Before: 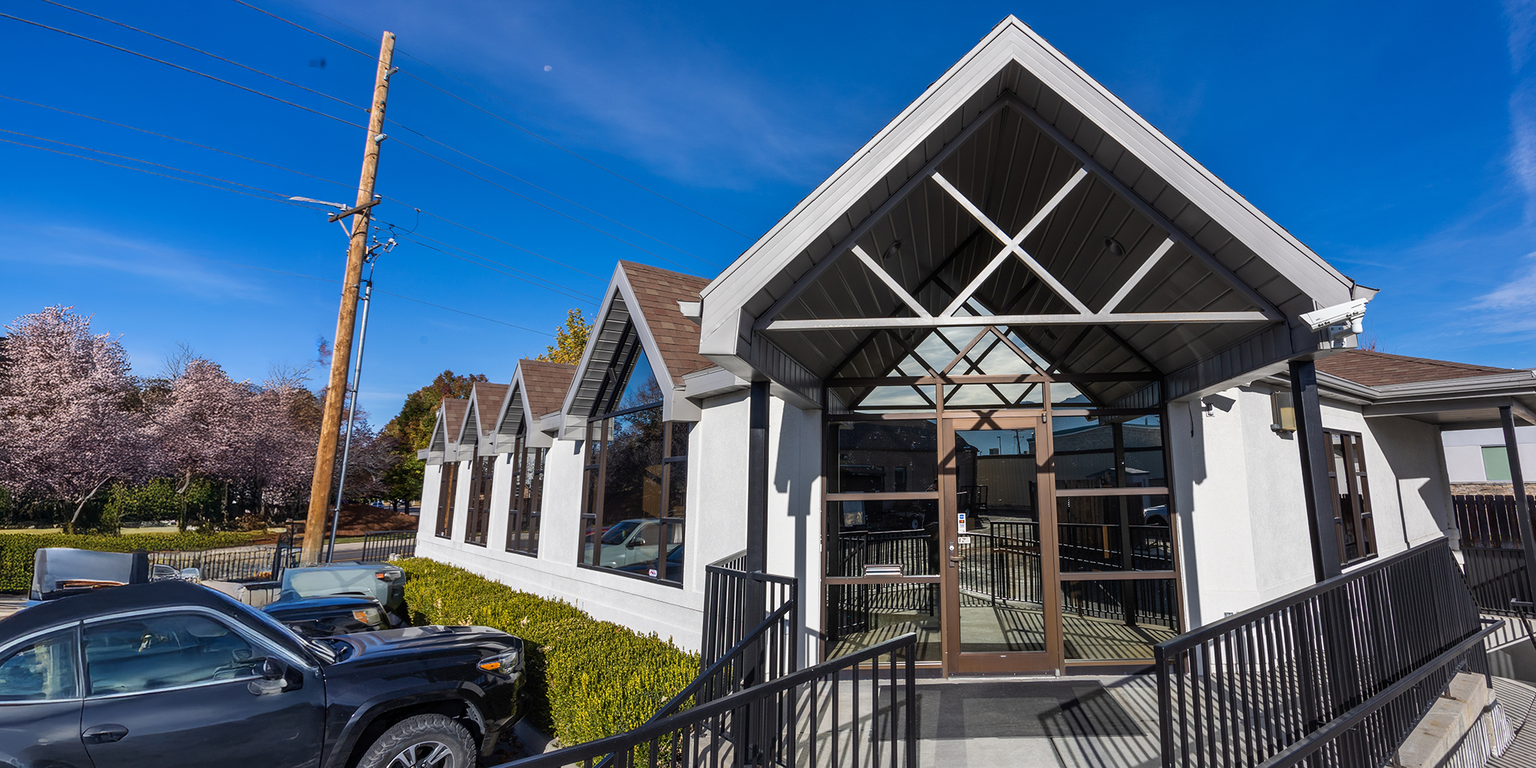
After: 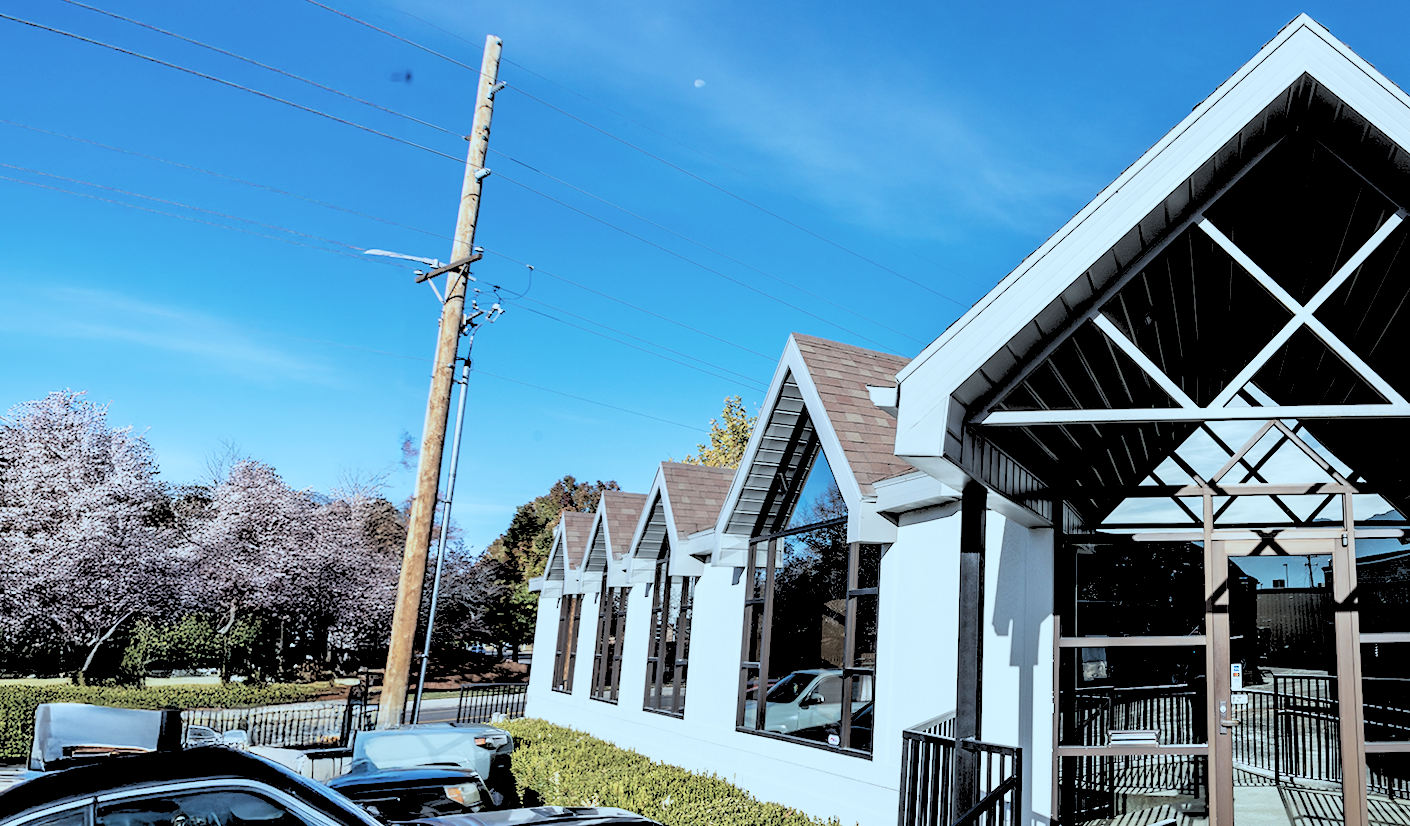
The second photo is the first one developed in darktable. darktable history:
rgb levels: levels [[0.027, 0.429, 0.996], [0, 0.5, 1], [0, 0.5, 1]]
rotate and perspective: rotation 0.192°, lens shift (horizontal) -0.015, crop left 0.005, crop right 0.996, crop top 0.006, crop bottom 0.99
base curve: curves: ch0 [(0, 0) (0.088, 0.125) (0.176, 0.251) (0.354, 0.501) (0.613, 0.749) (1, 0.877)], preserve colors none
color correction: highlights a* -12.64, highlights b* -18.1, saturation 0.7
crop: right 28.885%, bottom 16.626%
